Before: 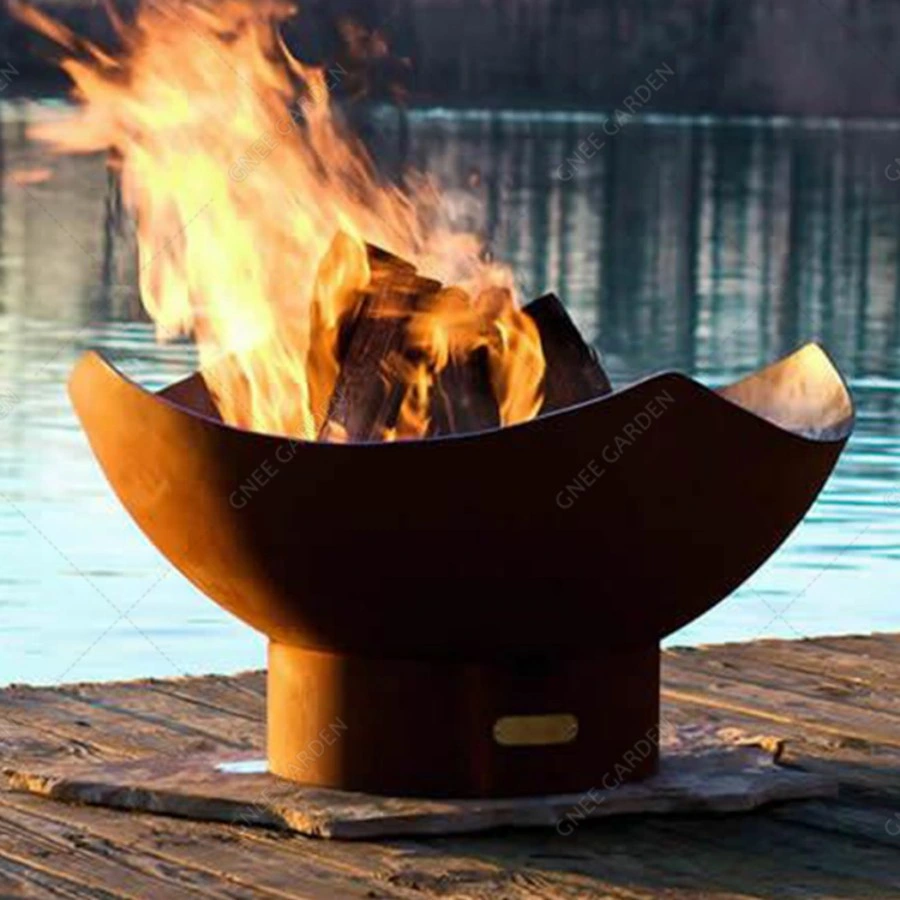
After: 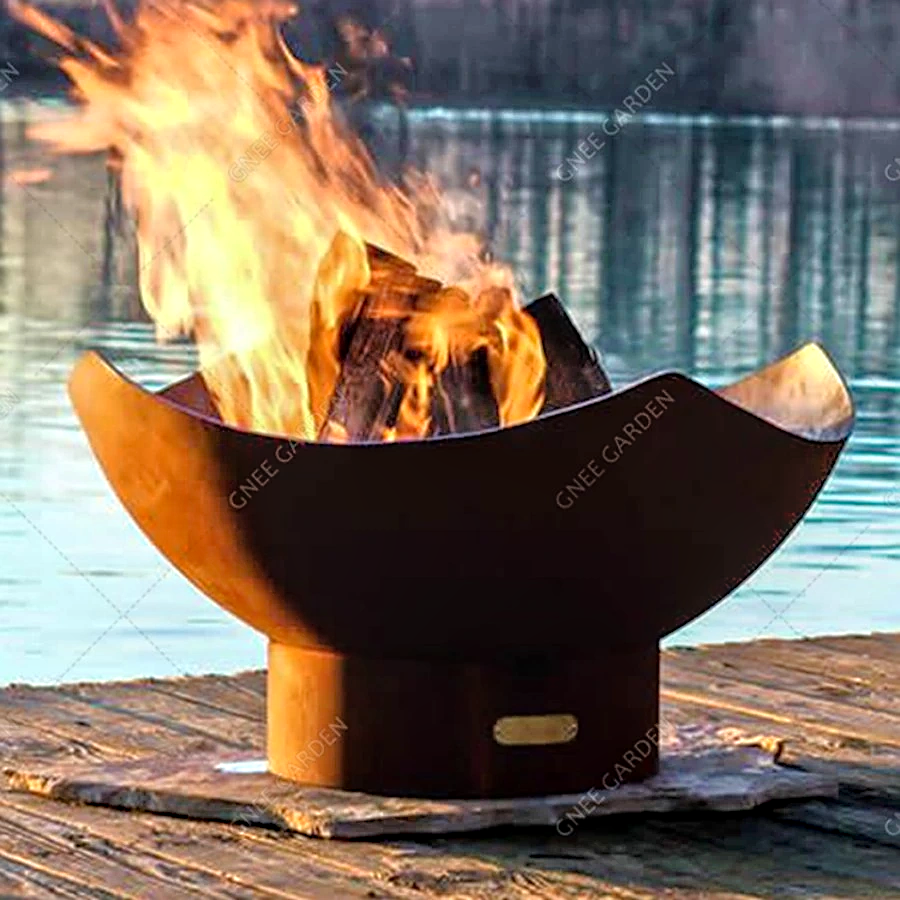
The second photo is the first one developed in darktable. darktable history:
tone equalizer: -7 EV 0.15 EV, -6 EV 0.6 EV, -5 EV 1.15 EV, -4 EV 1.33 EV, -3 EV 1.15 EV, -2 EV 0.6 EV, -1 EV 0.15 EV, mask exposure compensation -0.5 EV
local contrast: highlights 55%, shadows 52%, detail 130%, midtone range 0.452
sharpen: on, module defaults
